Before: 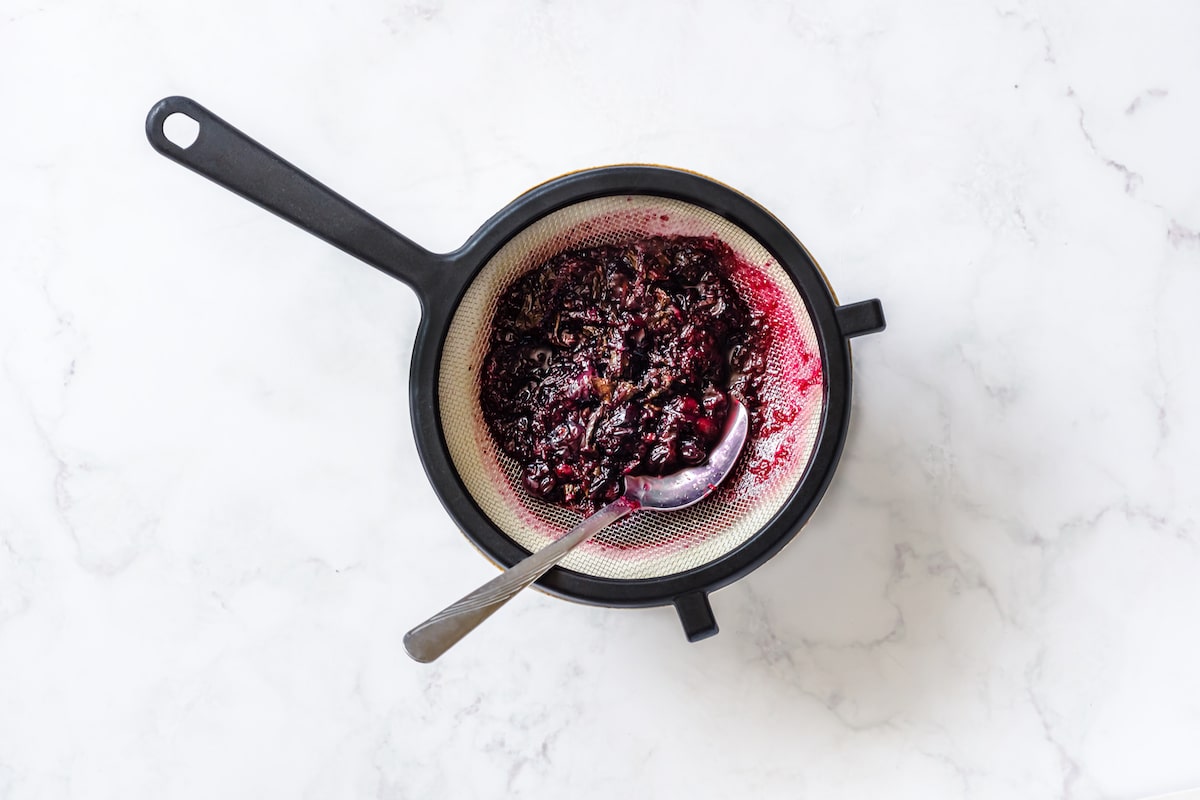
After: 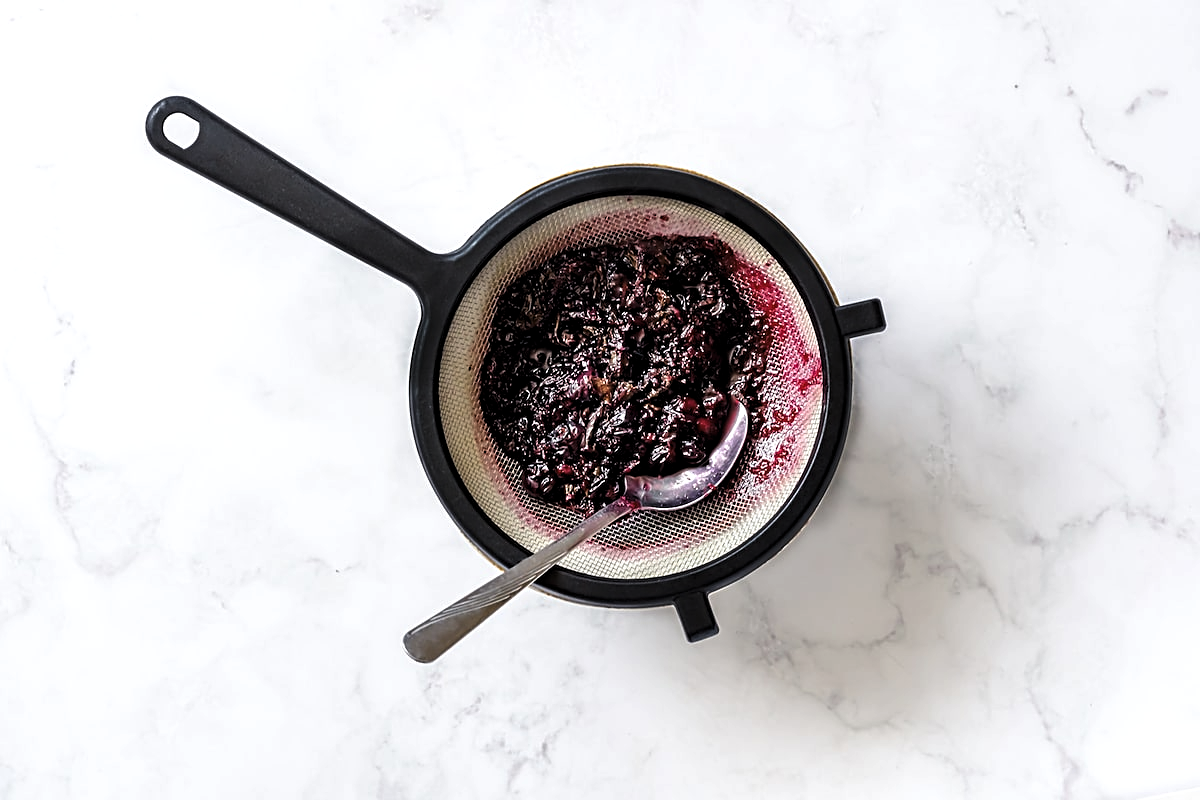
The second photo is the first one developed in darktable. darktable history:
levels: levels [0.029, 0.545, 0.971]
sharpen: on, module defaults
